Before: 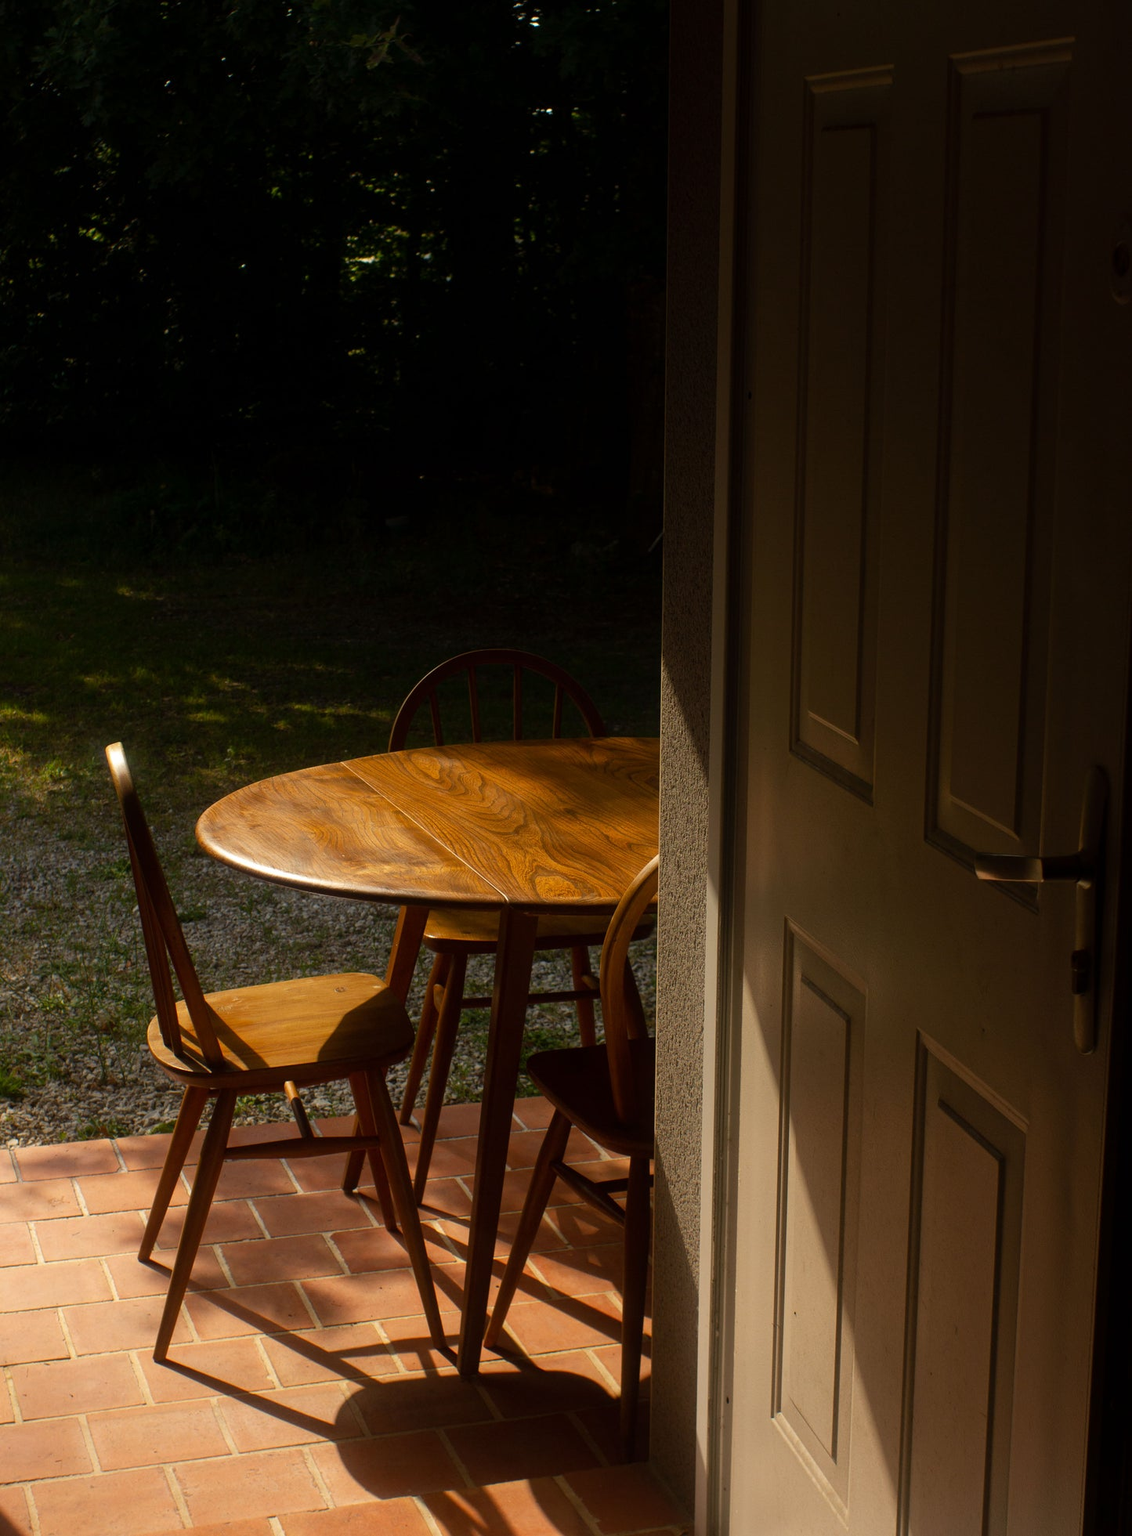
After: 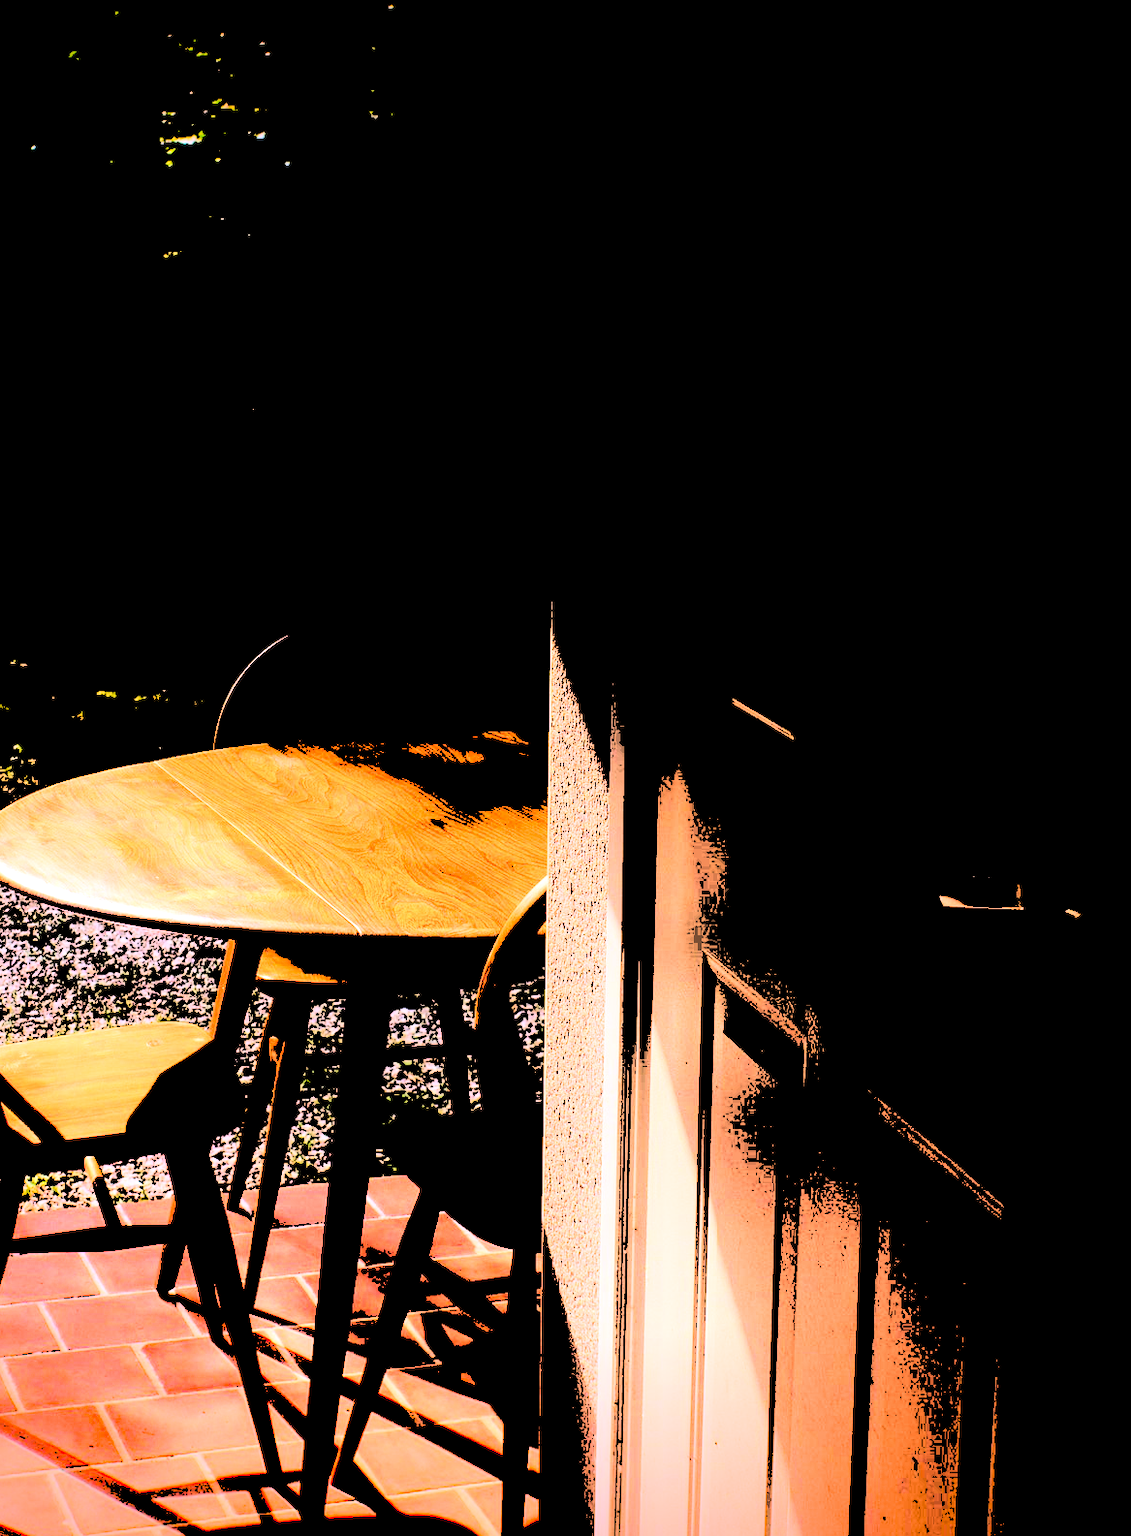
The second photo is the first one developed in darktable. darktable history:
crop: left 19.159%, top 9.58%, bottom 9.58%
vignetting: fall-off start 88.53%, fall-off radius 44.2%, saturation 0.376, width/height ratio 1.161
color correction: highlights a* 15.46, highlights b* -20.56
levels: levels [0.246, 0.246, 0.506]
